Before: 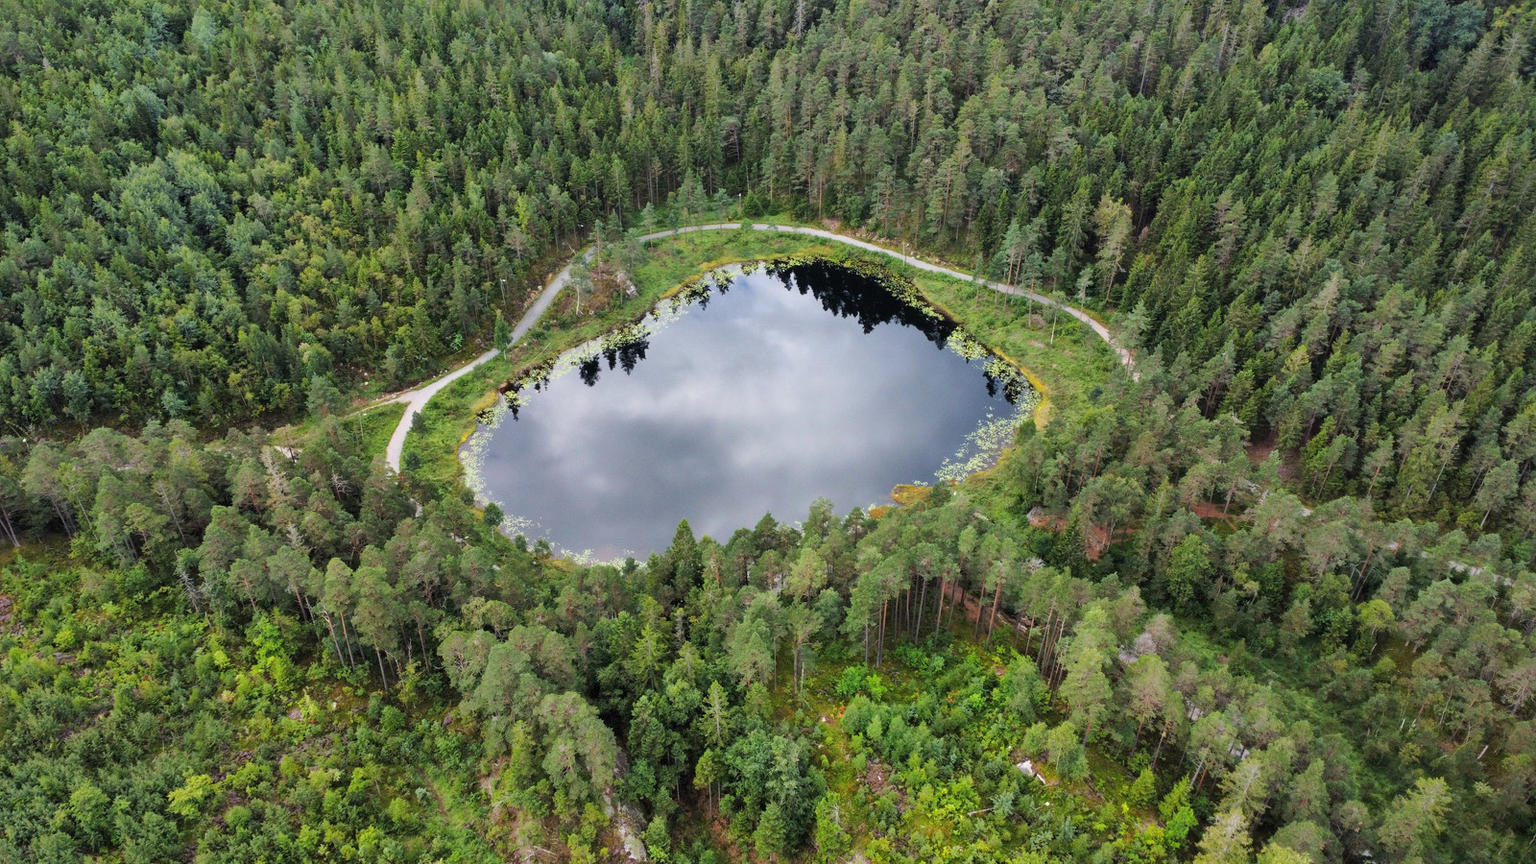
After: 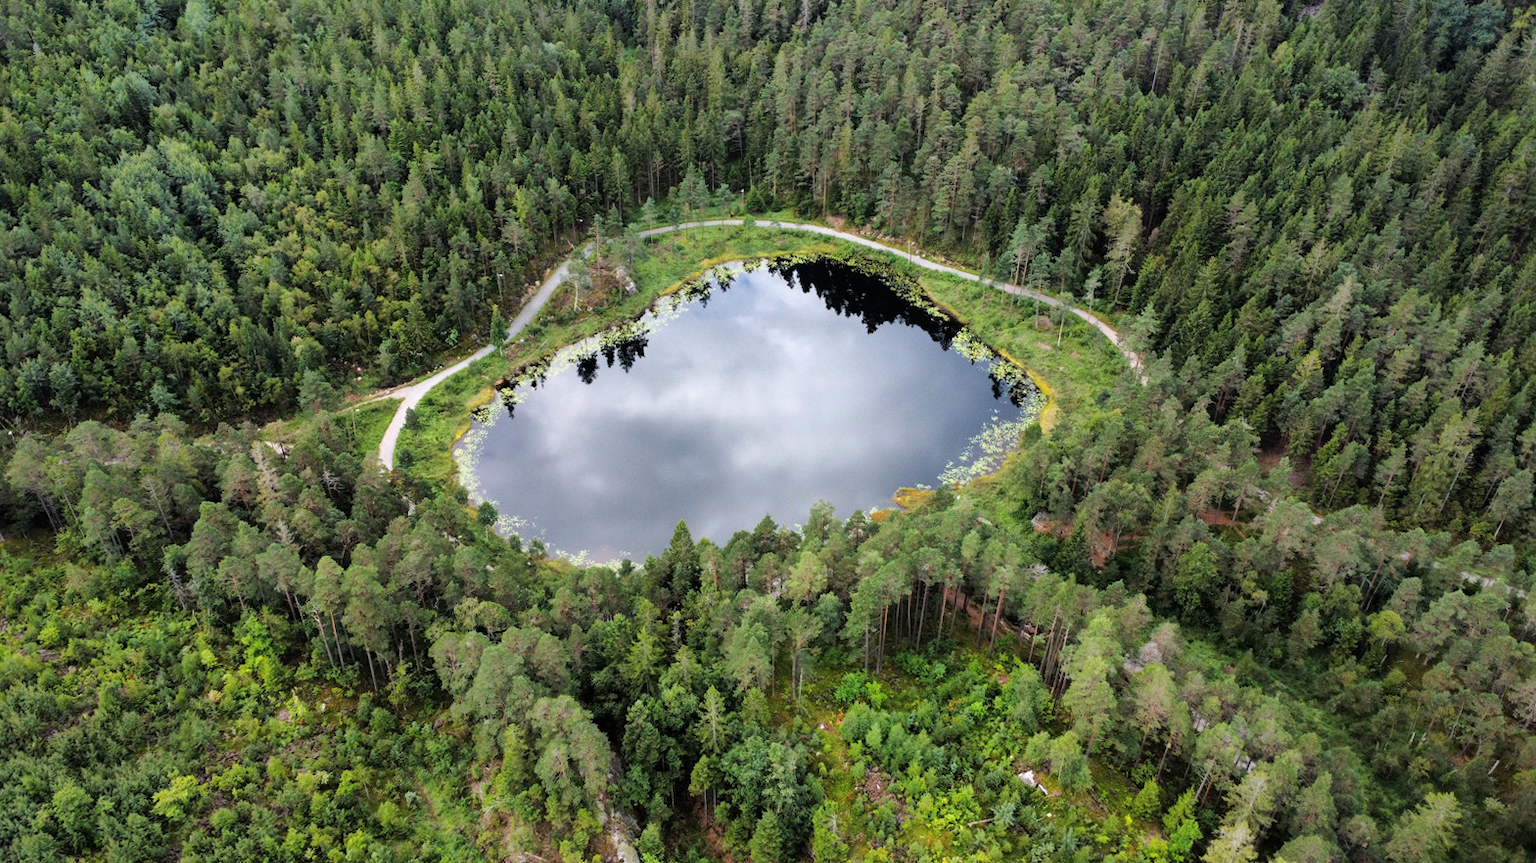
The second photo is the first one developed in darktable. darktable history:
local contrast: mode bilateral grid, contrast 14, coarseness 35, detail 105%, midtone range 0.2
crop and rotate: angle -0.63°
exposure: black level correction 0, exposure -0.699 EV, compensate highlight preservation false
tone equalizer: -8 EV -1.07 EV, -7 EV -0.974 EV, -6 EV -0.829 EV, -5 EV -0.614 EV, -3 EV 0.6 EV, -2 EV 0.892 EV, -1 EV 0.985 EV, +0 EV 1.07 EV
